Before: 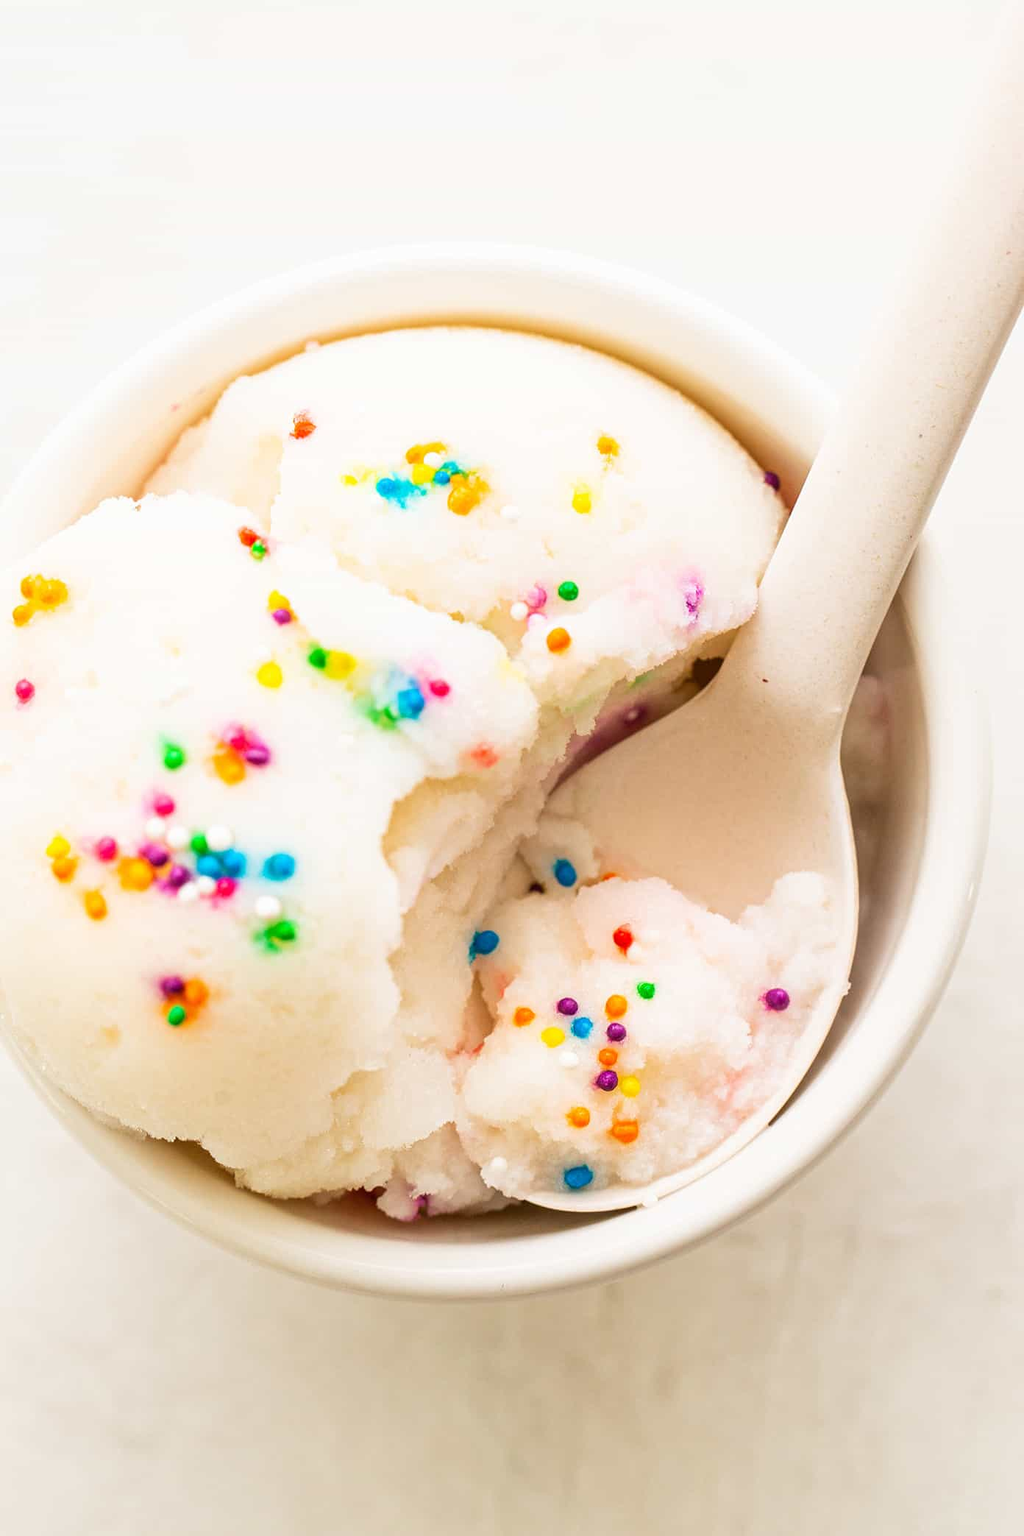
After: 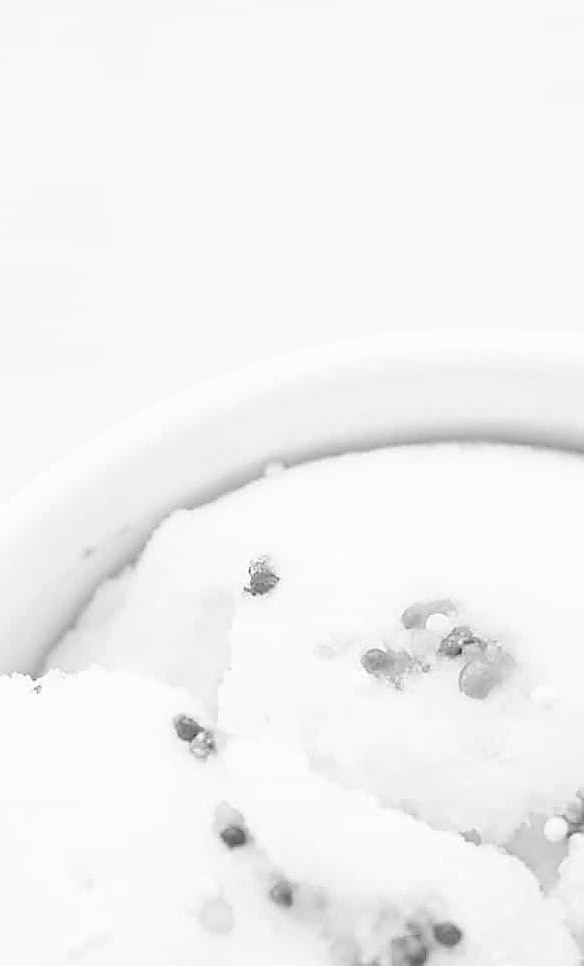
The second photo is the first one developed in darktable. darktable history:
sharpen: radius 1.4, amount 1.25, threshold 0.7
crop and rotate: left 10.817%, top 0.062%, right 47.194%, bottom 53.626%
monochrome: on, module defaults
color balance rgb: perceptual saturation grading › global saturation 20%, global vibrance 20%
